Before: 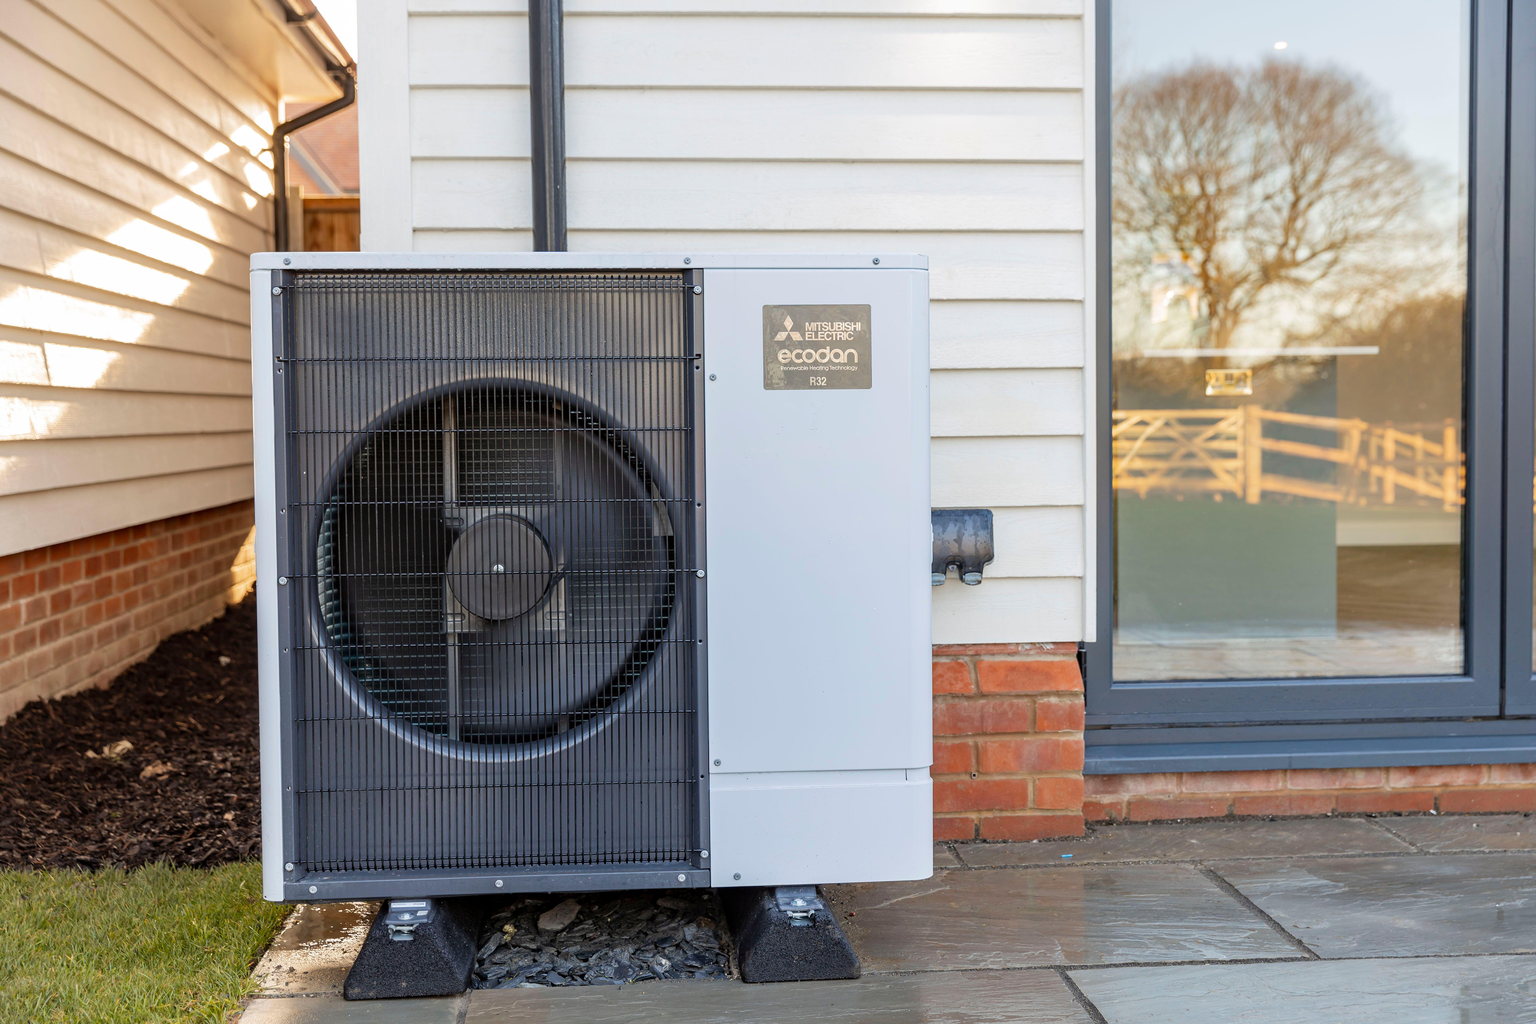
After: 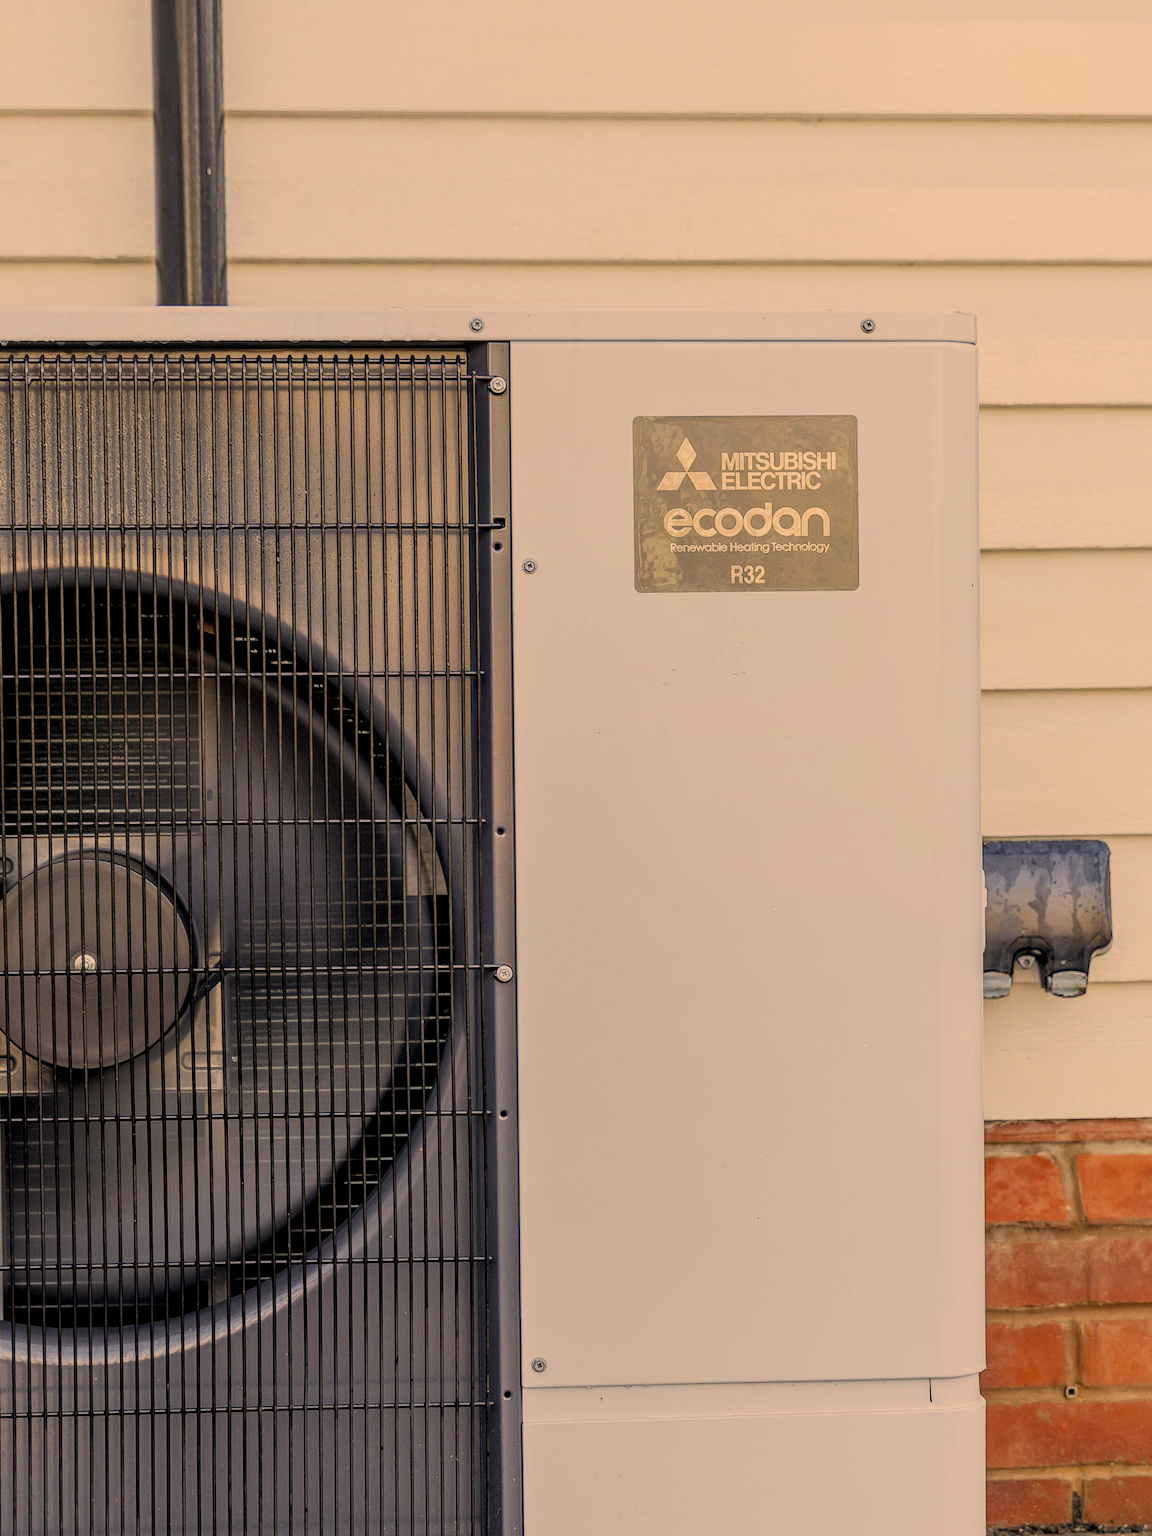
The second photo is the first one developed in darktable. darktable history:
filmic rgb: black relative exposure -7.65 EV, white relative exposure 4.56 EV, threshold 3.03 EV, hardness 3.61, add noise in highlights 0.002, color science v3 (2019), use custom middle-gray values true, contrast in highlights soft, enable highlight reconstruction true
crop and rotate: left 29.793%, top 10.18%, right 34.011%, bottom 17.456%
color correction: highlights a* 14.8, highlights b* 31.54
local contrast: on, module defaults
